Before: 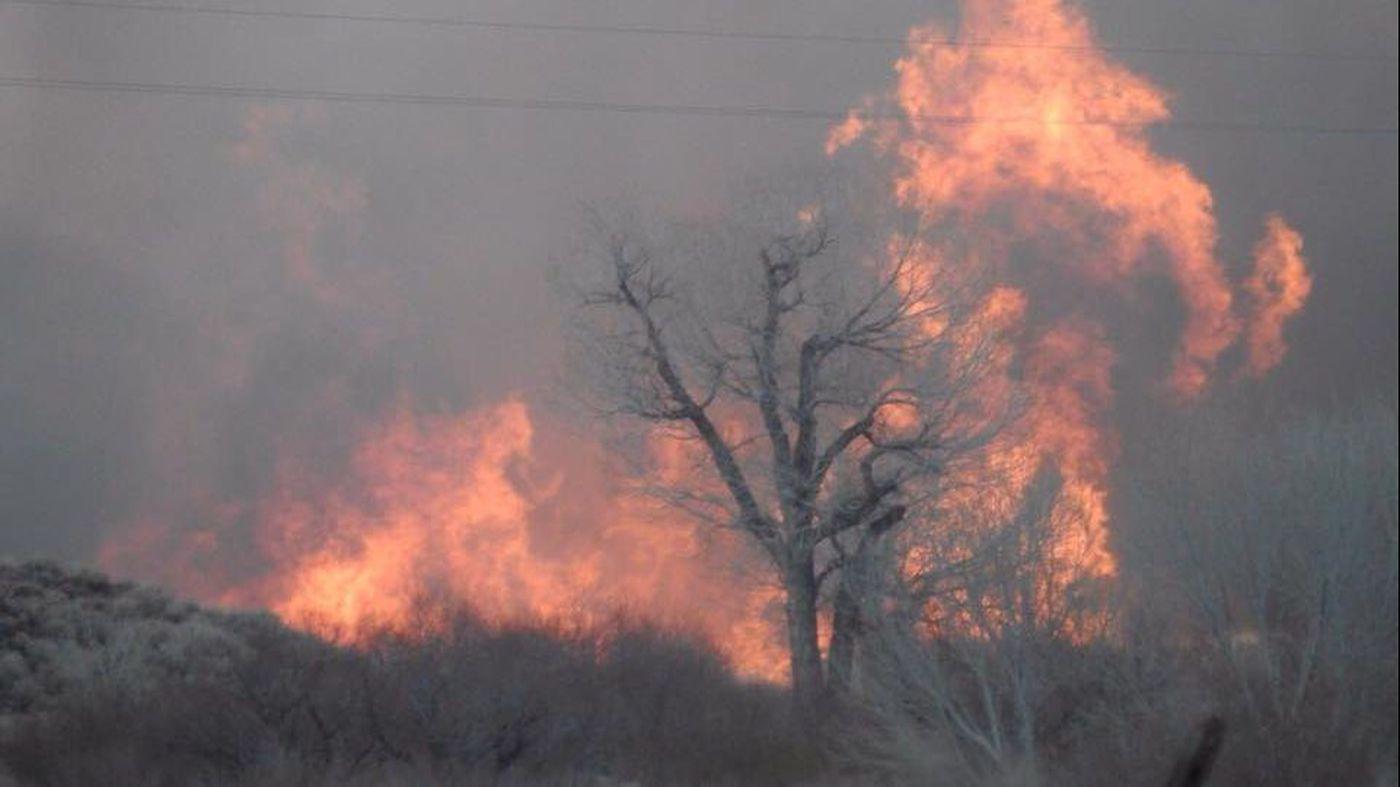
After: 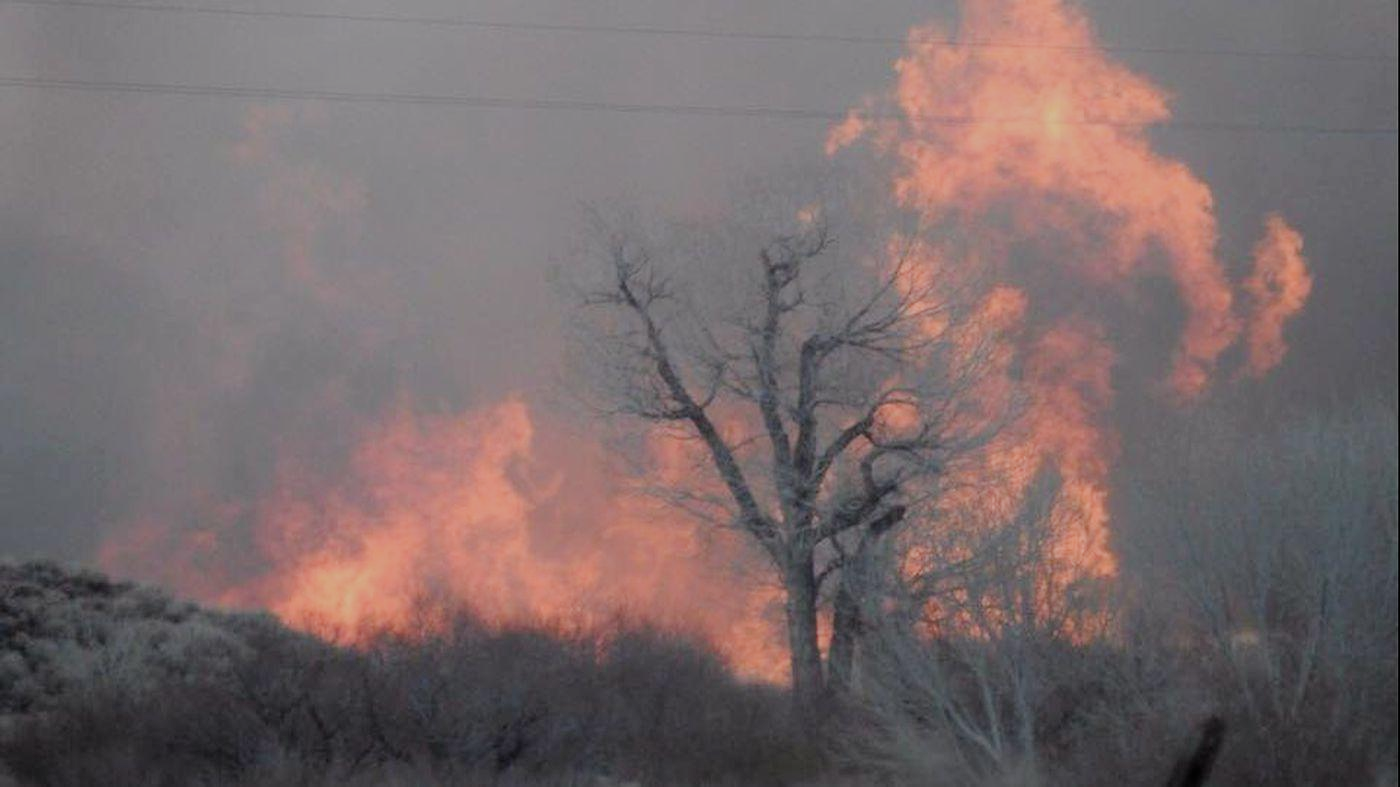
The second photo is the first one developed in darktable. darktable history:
tone equalizer: on, module defaults
filmic rgb: black relative exposure -6.98 EV, white relative exposure 5.63 EV, hardness 2.86
